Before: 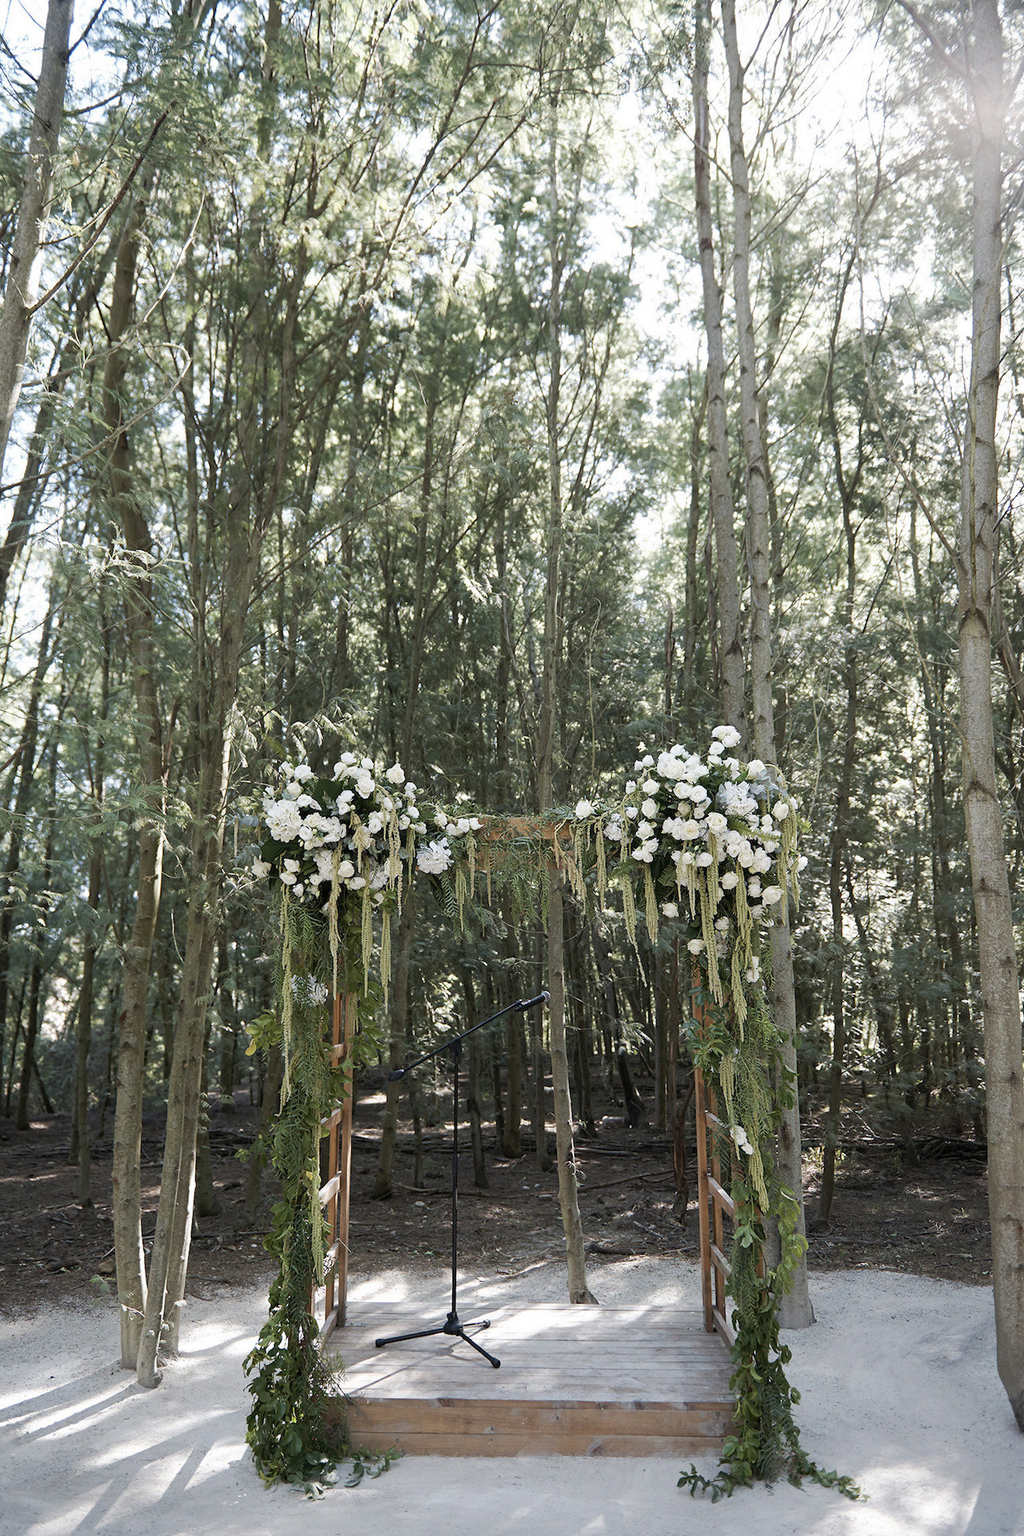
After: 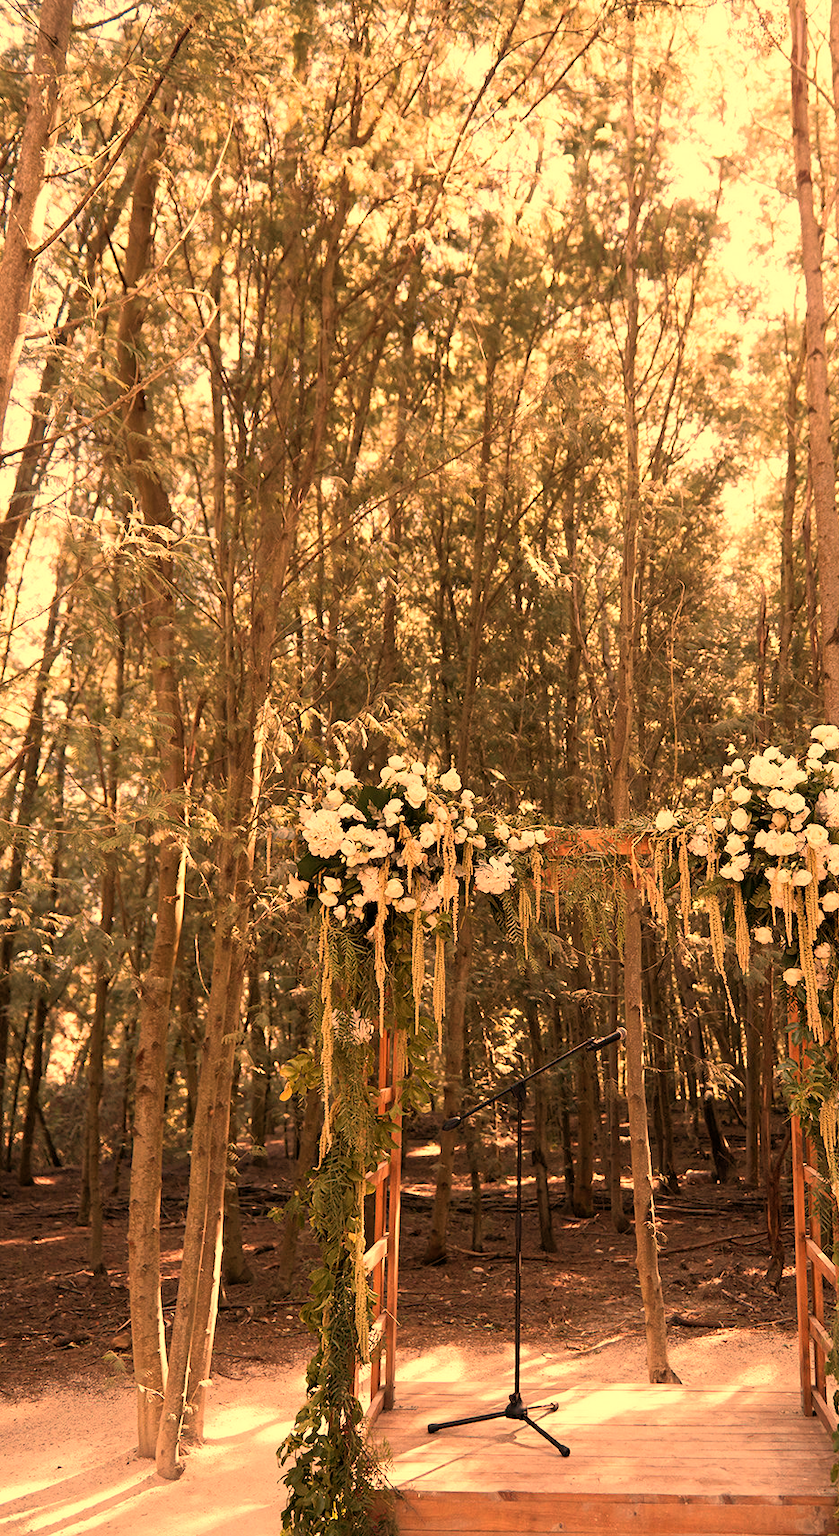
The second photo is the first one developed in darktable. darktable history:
white balance: red 1.467, blue 0.684
crop: top 5.803%, right 27.864%, bottom 5.804%
